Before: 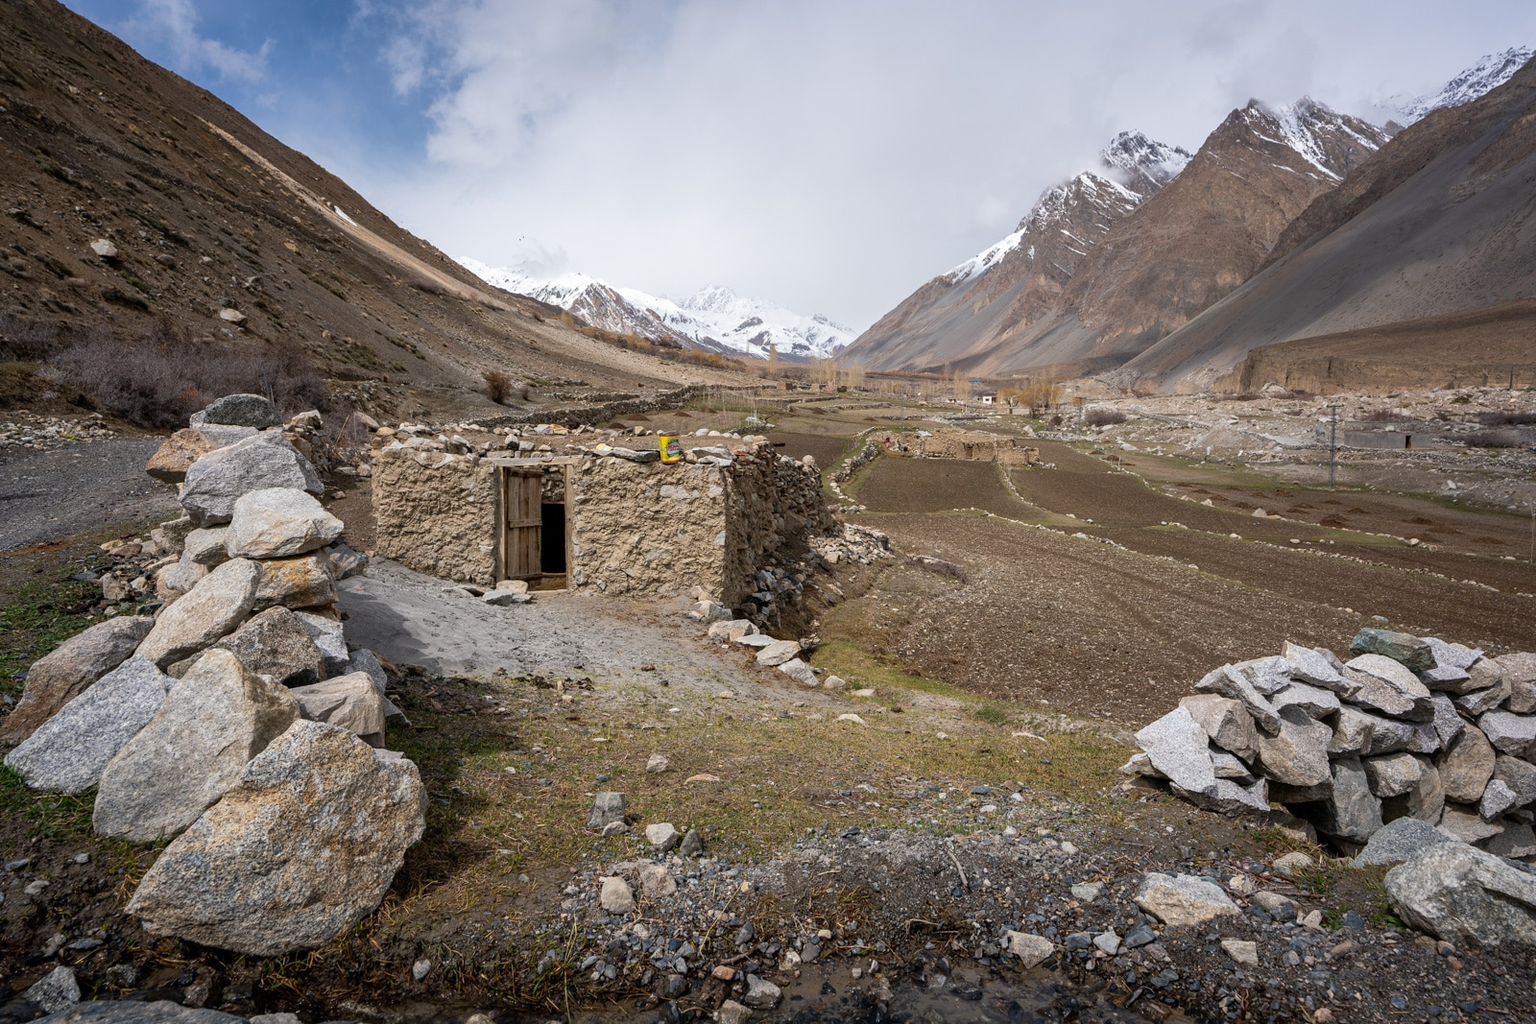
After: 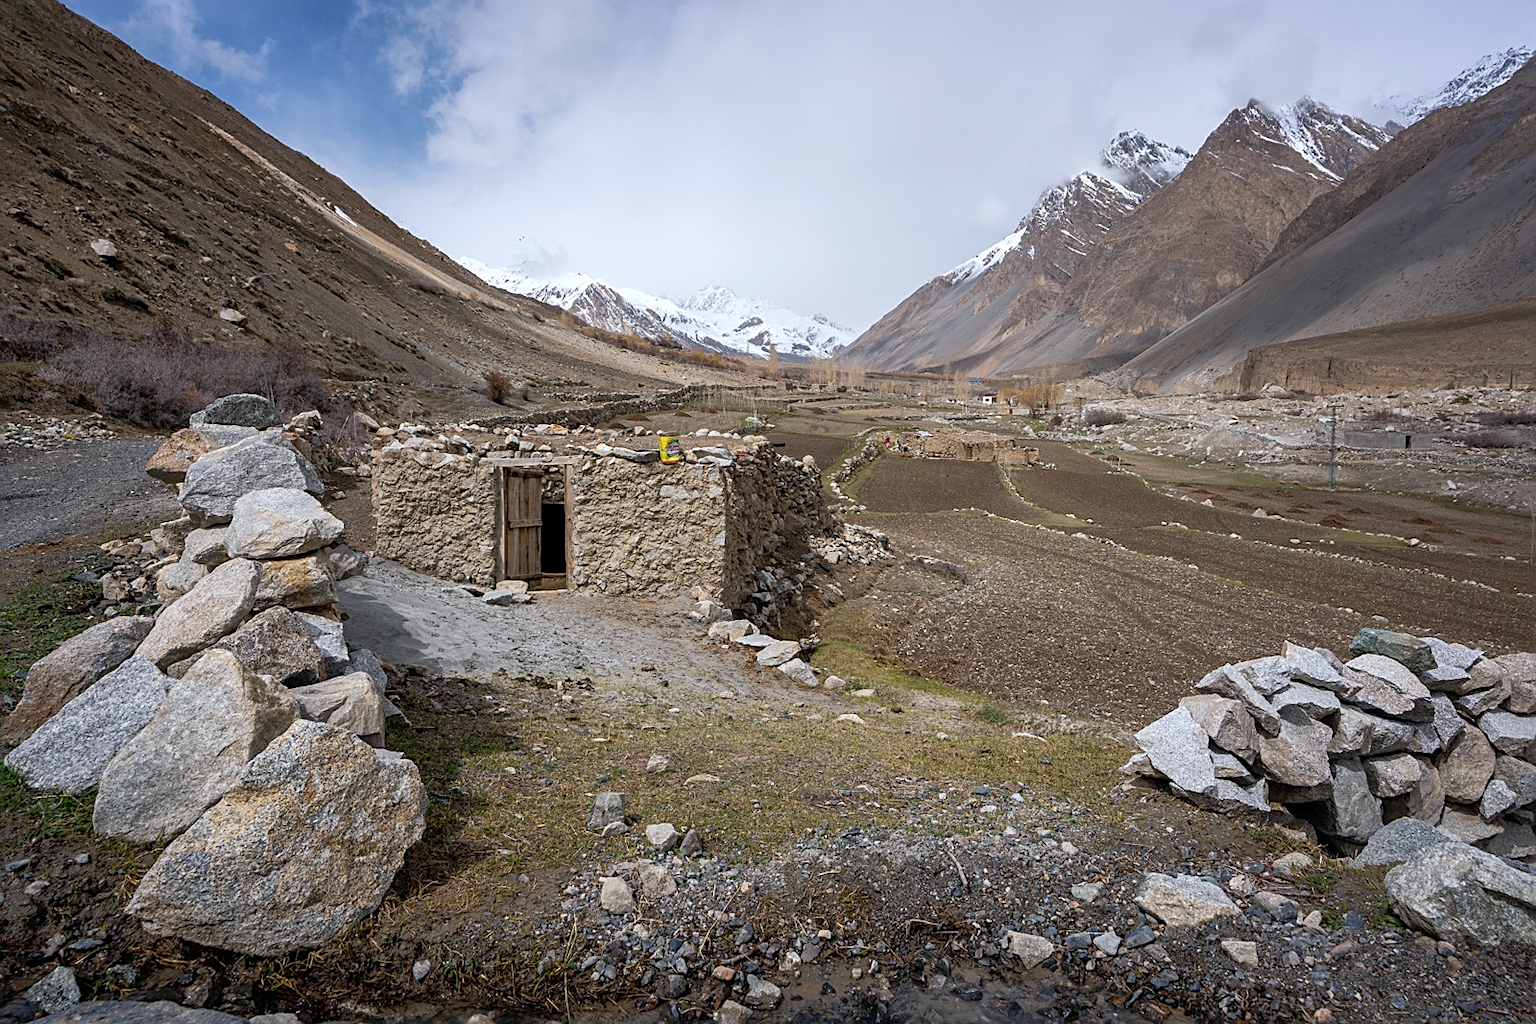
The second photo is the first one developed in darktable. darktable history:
shadows and highlights: shadows 43.06, highlights 6.94
color calibration: x 0.355, y 0.367, temperature 4700.38 K
sharpen: on, module defaults
